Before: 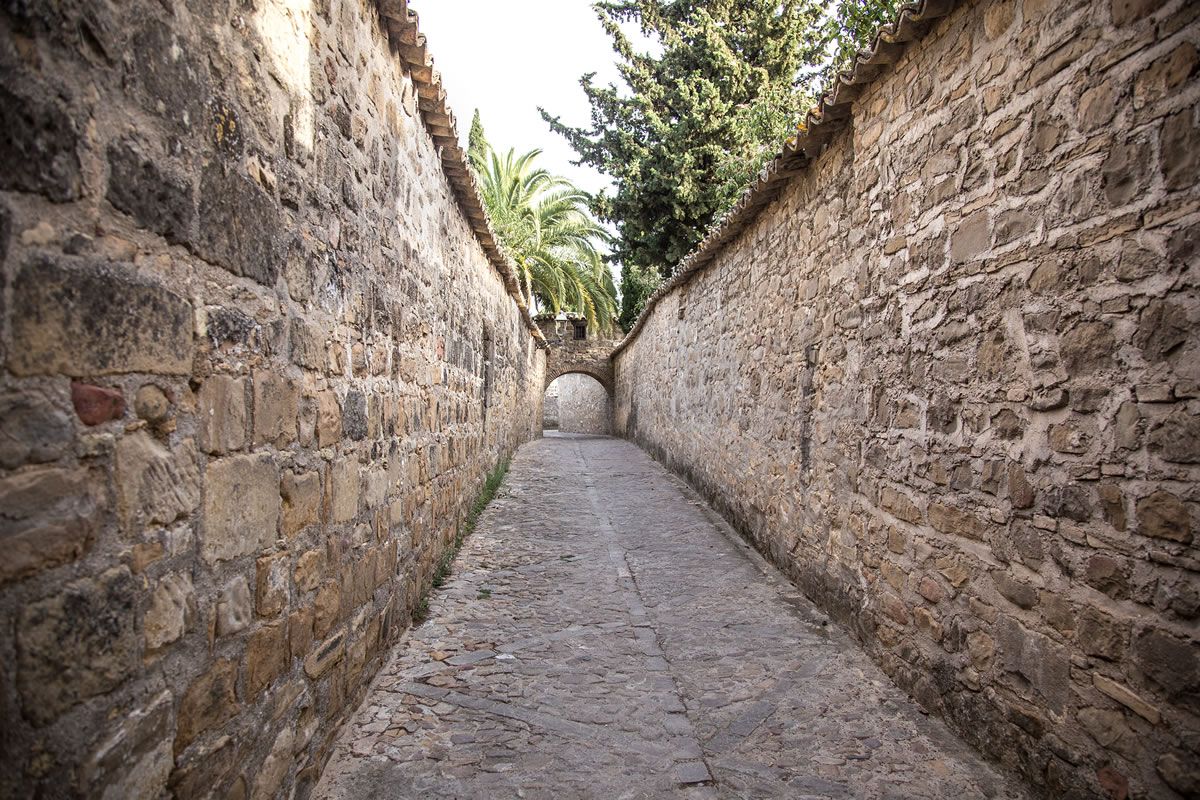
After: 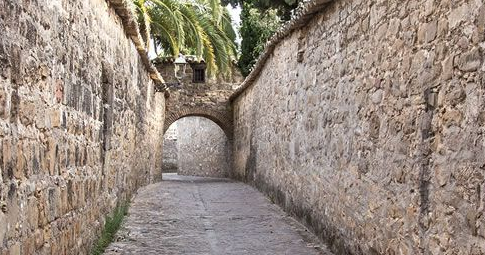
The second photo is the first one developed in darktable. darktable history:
shadows and highlights: radius 118.69, shadows 42.21, highlights -61.56, soften with gaussian
crop: left 31.751%, top 32.172%, right 27.8%, bottom 35.83%
